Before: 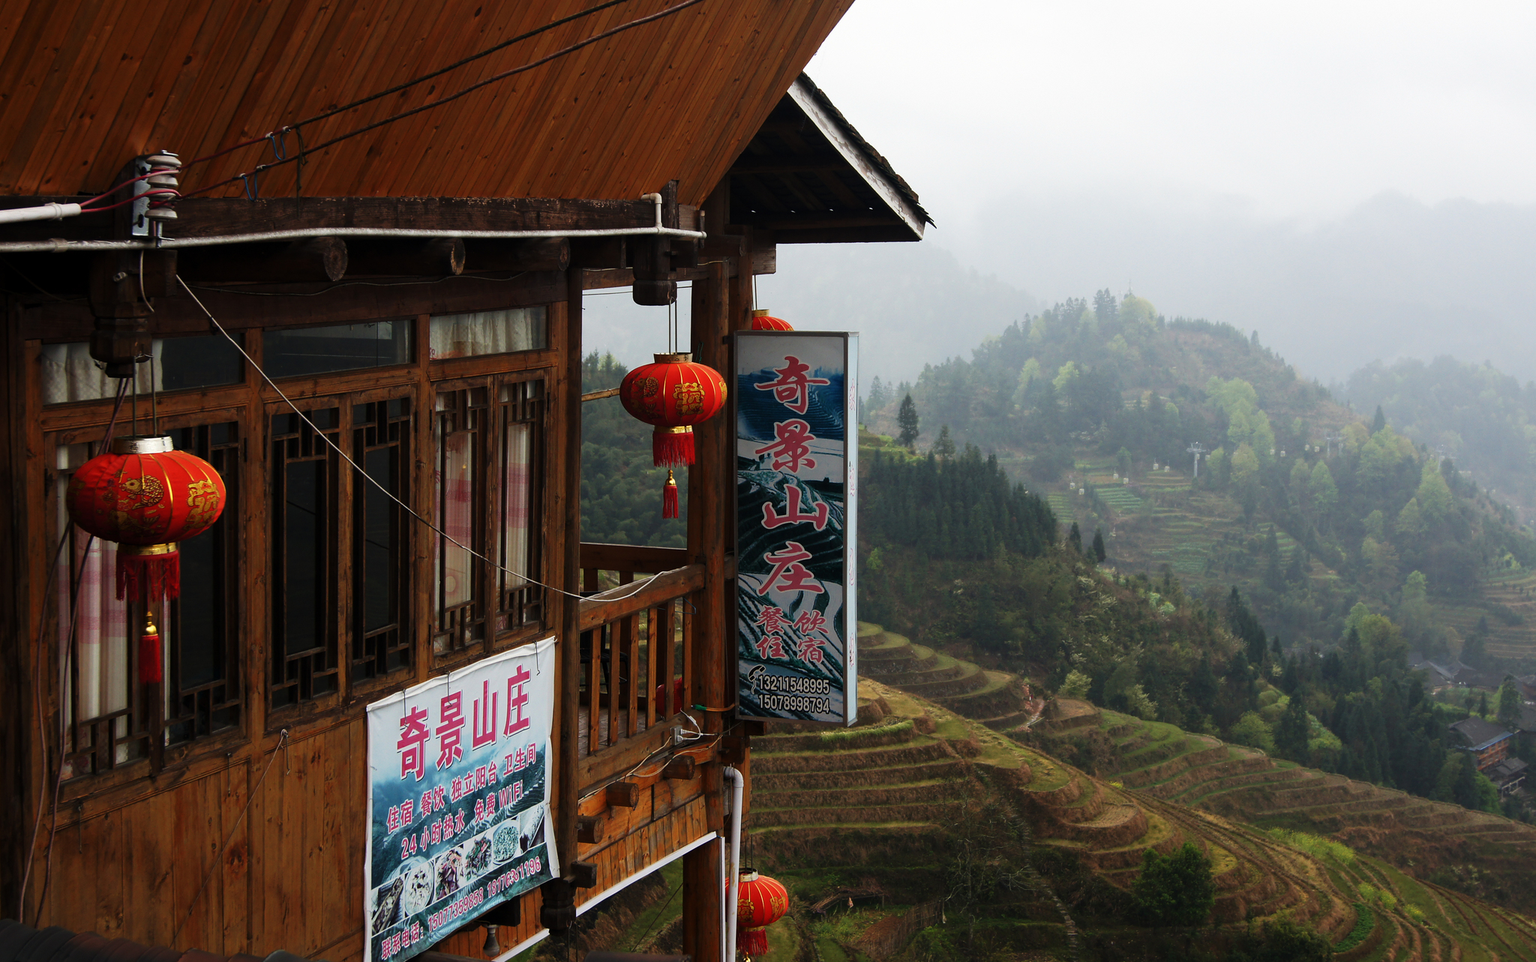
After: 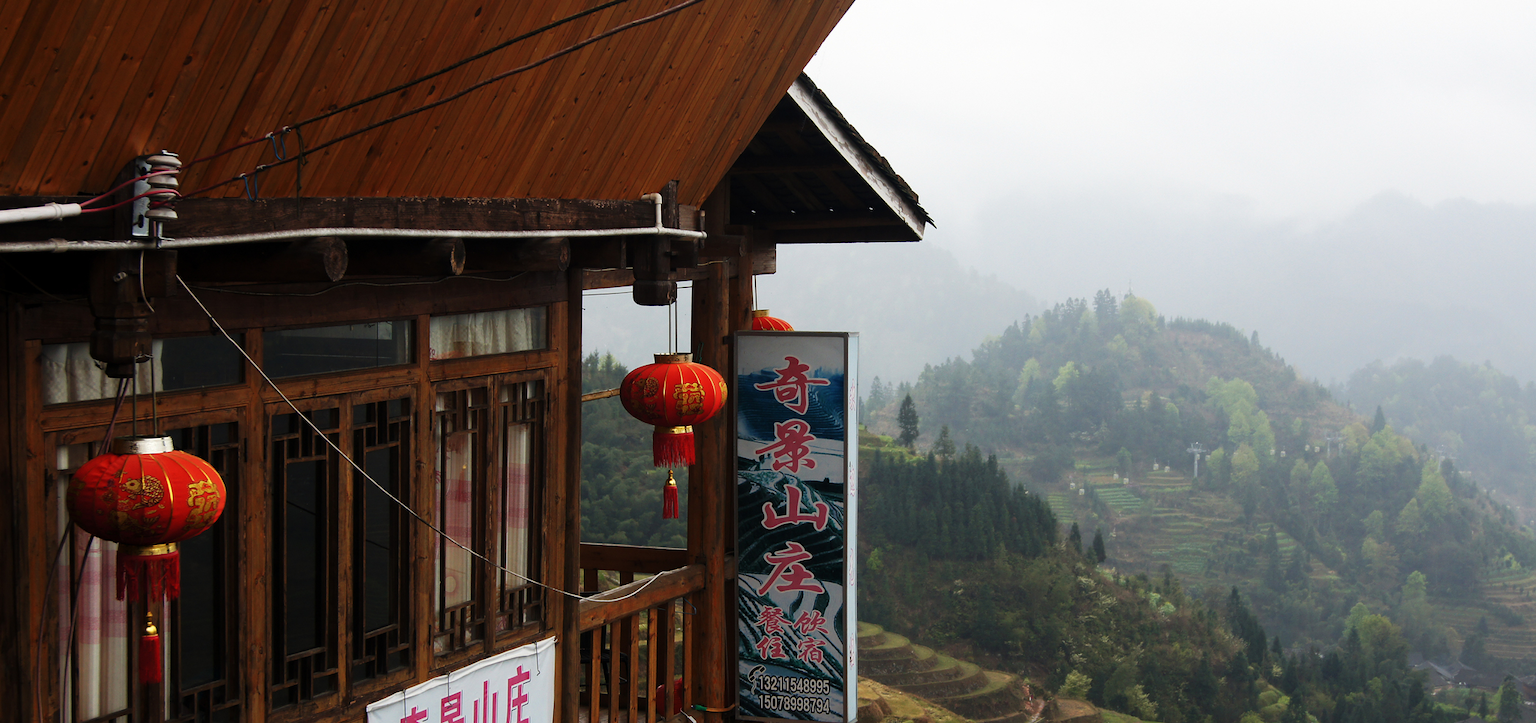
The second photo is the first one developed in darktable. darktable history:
crop: bottom 24.711%
